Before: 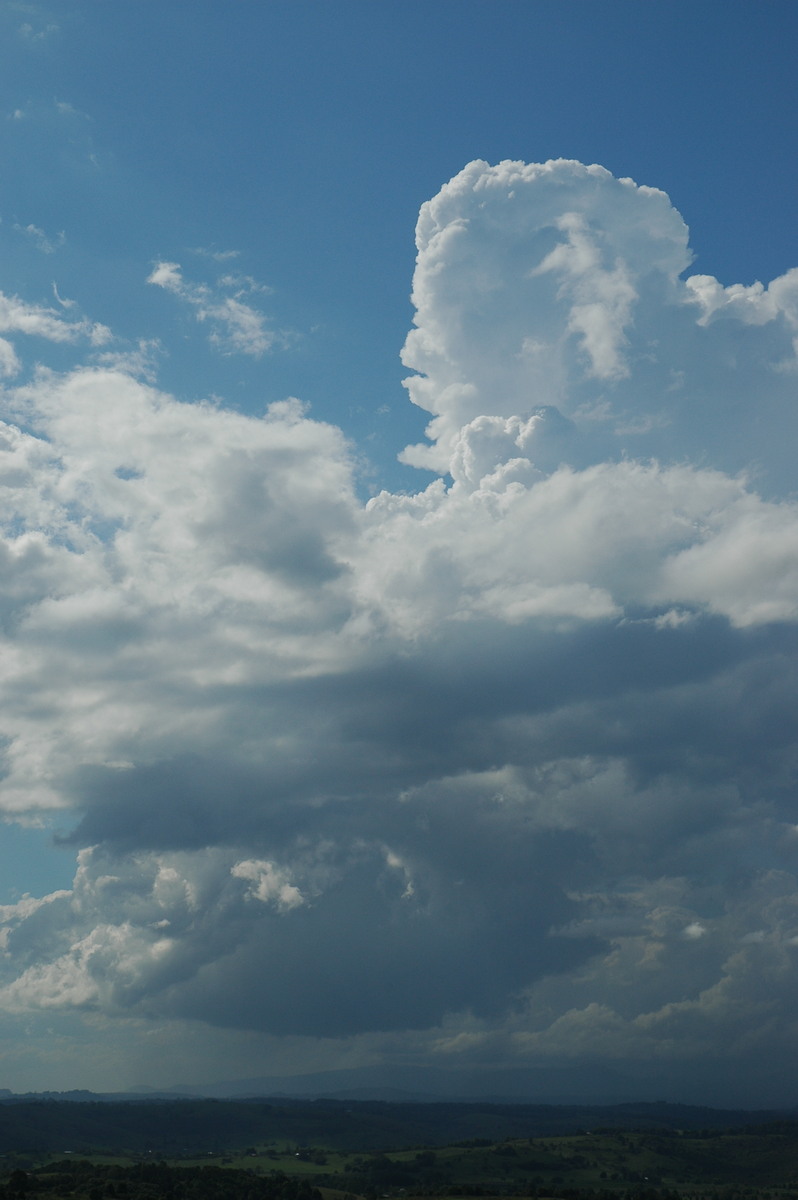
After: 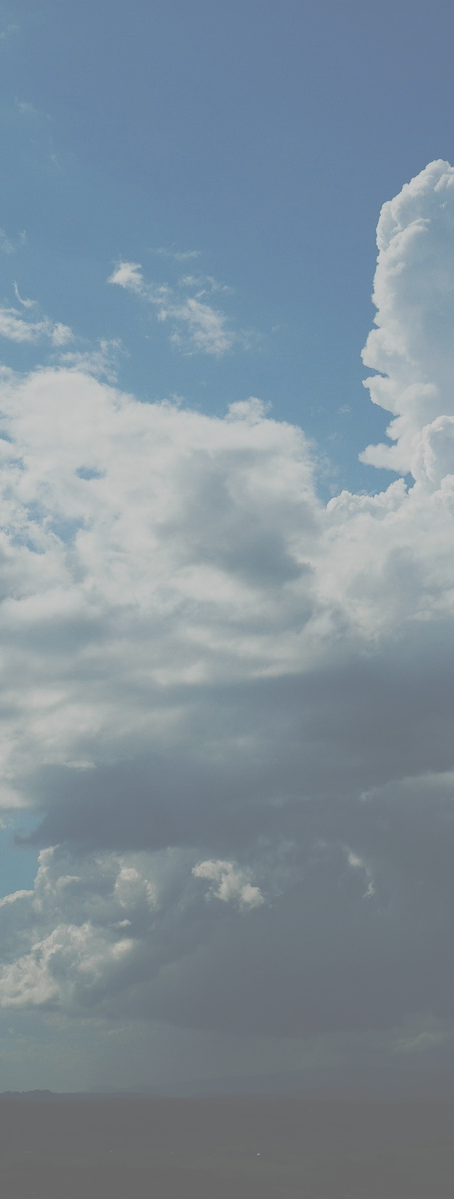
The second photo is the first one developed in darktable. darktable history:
exposure: exposure -0.151 EV, compensate highlight preservation false
crop: left 4.967%, right 38.136%
tone curve: curves: ch0 [(0, 0) (0.003, 0.437) (0.011, 0.438) (0.025, 0.441) (0.044, 0.441) (0.069, 0.441) (0.1, 0.444) (0.136, 0.447) (0.177, 0.452) (0.224, 0.457) (0.277, 0.466) (0.335, 0.485) (0.399, 0.514) (0.468, 0.558) (0.543, 0.616) (0.623, 0.686) (0.709, 0.76) (0.801, 0.803) (0.898, 0.825) (1, 1)], preserve colors none
